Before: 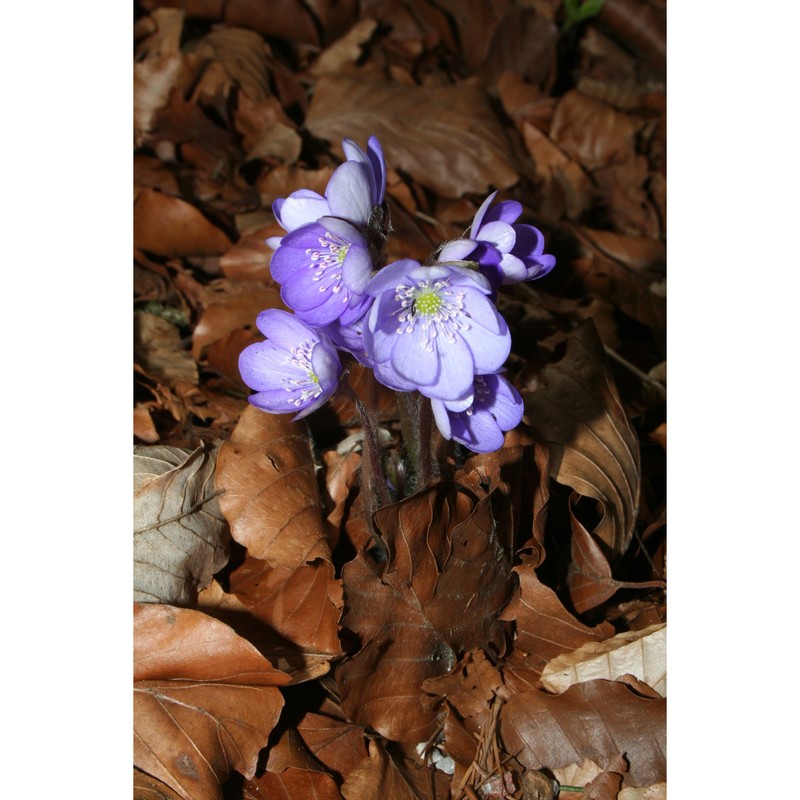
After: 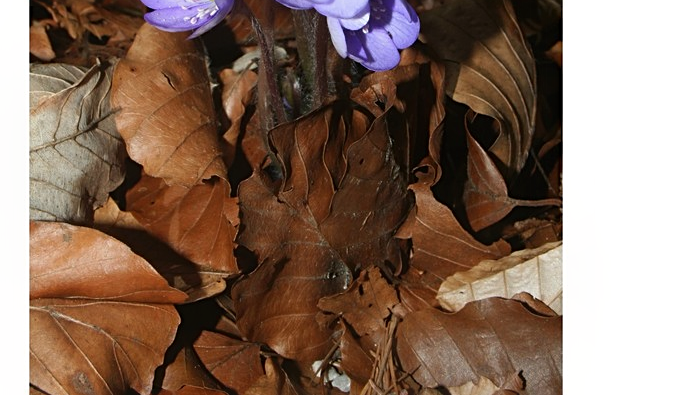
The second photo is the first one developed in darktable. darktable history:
sharpen: radius 2.138, amount 0.381, threshold 0.145
contrast equalizer: octaves 7, y [[0.6 ×6], [0.55 ×6], [0 ×6], [0 ×6], [0 ×6]], mix -0.308
crop and rotate: left 13.249%, top 47.801%, bottom 2.775%
